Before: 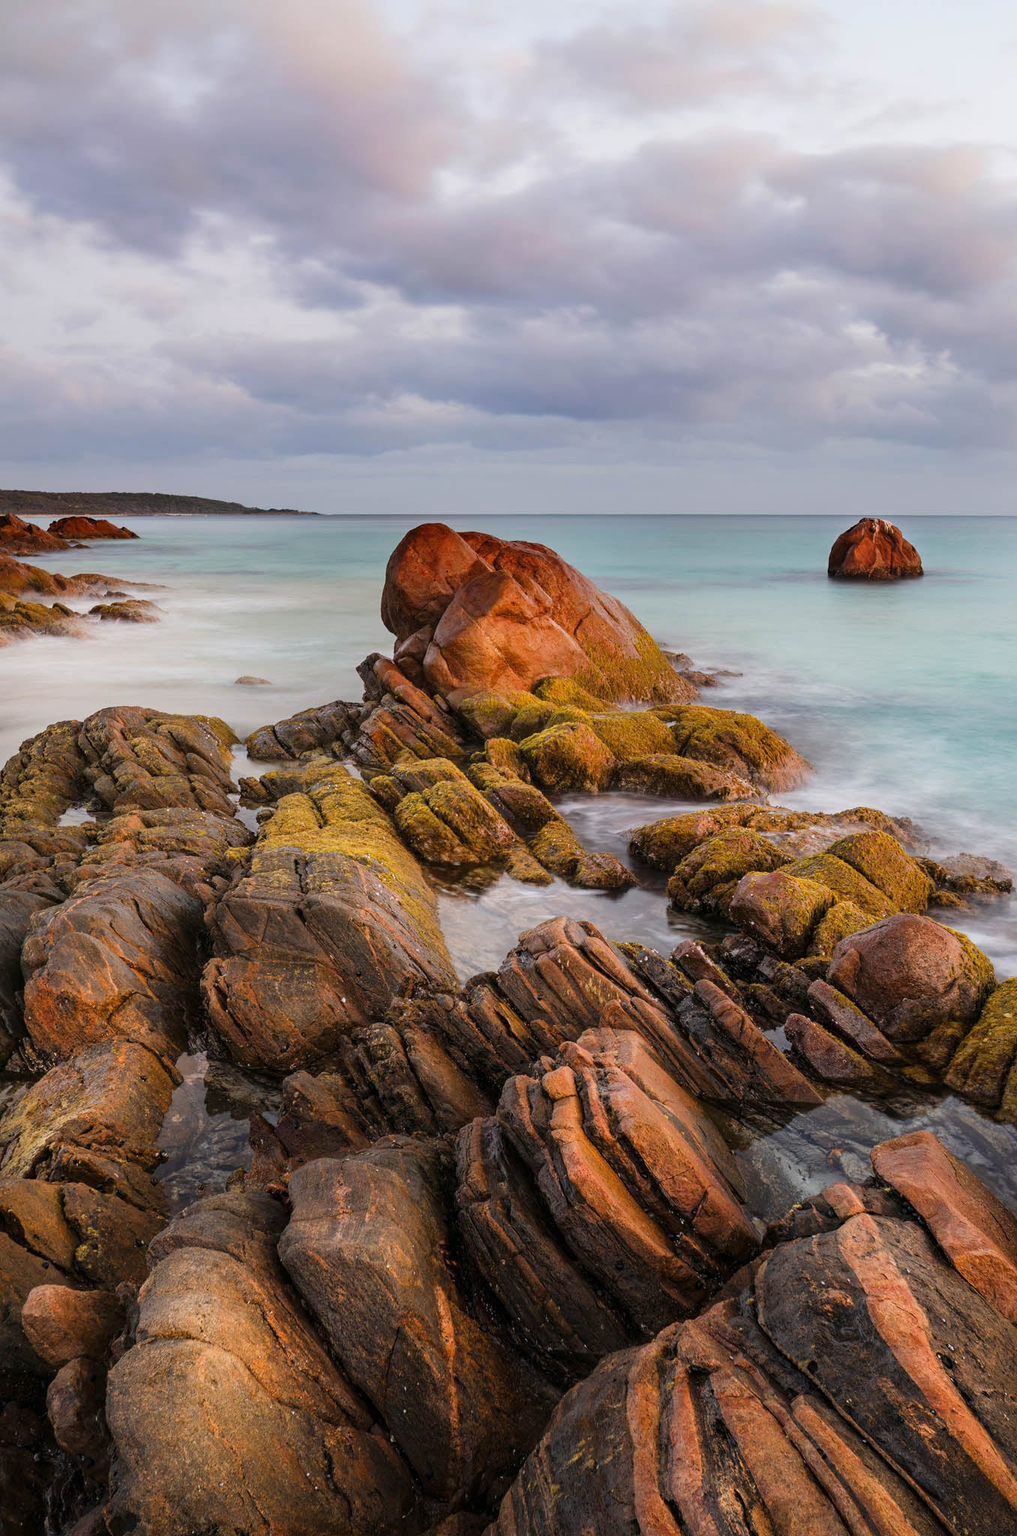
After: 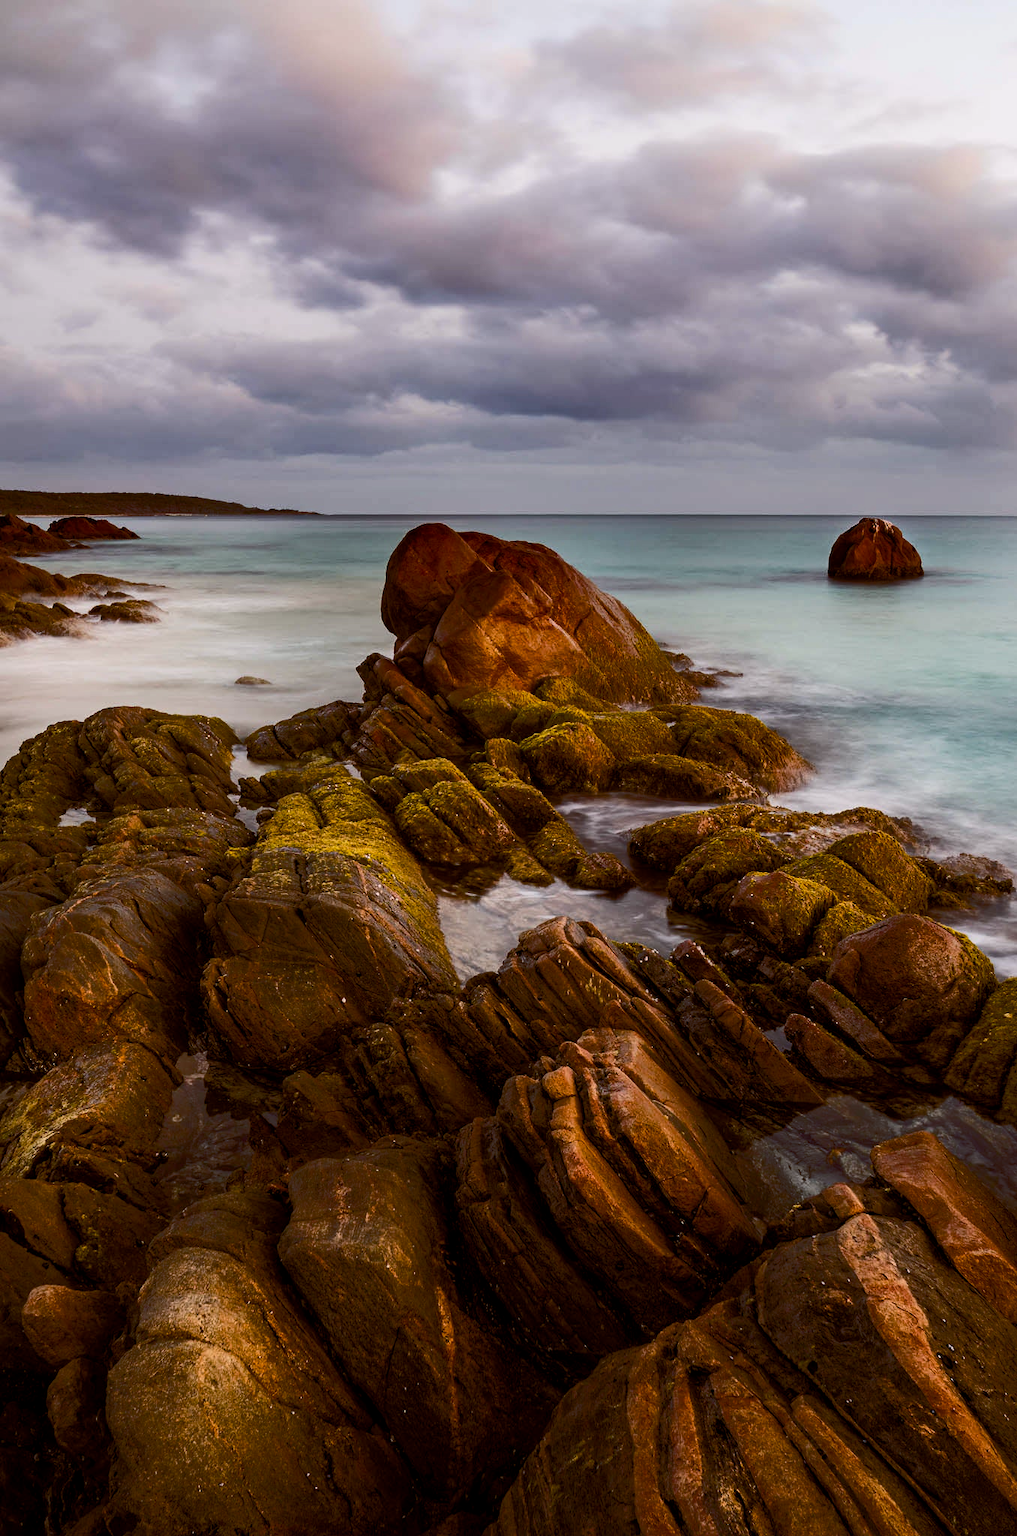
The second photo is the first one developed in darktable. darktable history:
color balance rgb: global offset › chroma 0.405%, global offset › hue 35.63°, linear chroma grading › global chroma 14.854%, perceptual saturation grading › global saturation 0.789%, perceptual saturation grading › highlights -17.567%, perceptual saturation grading › mid-tones 33.297%, perceptual saturation grading › shadows 50.499%, perceptual brilliance grading › highlights 2.164%, perceptual brilliance grading › mid-tones -49.695%, perceptual brilliance grading › shadows -49.562%, global vibrance 20%
